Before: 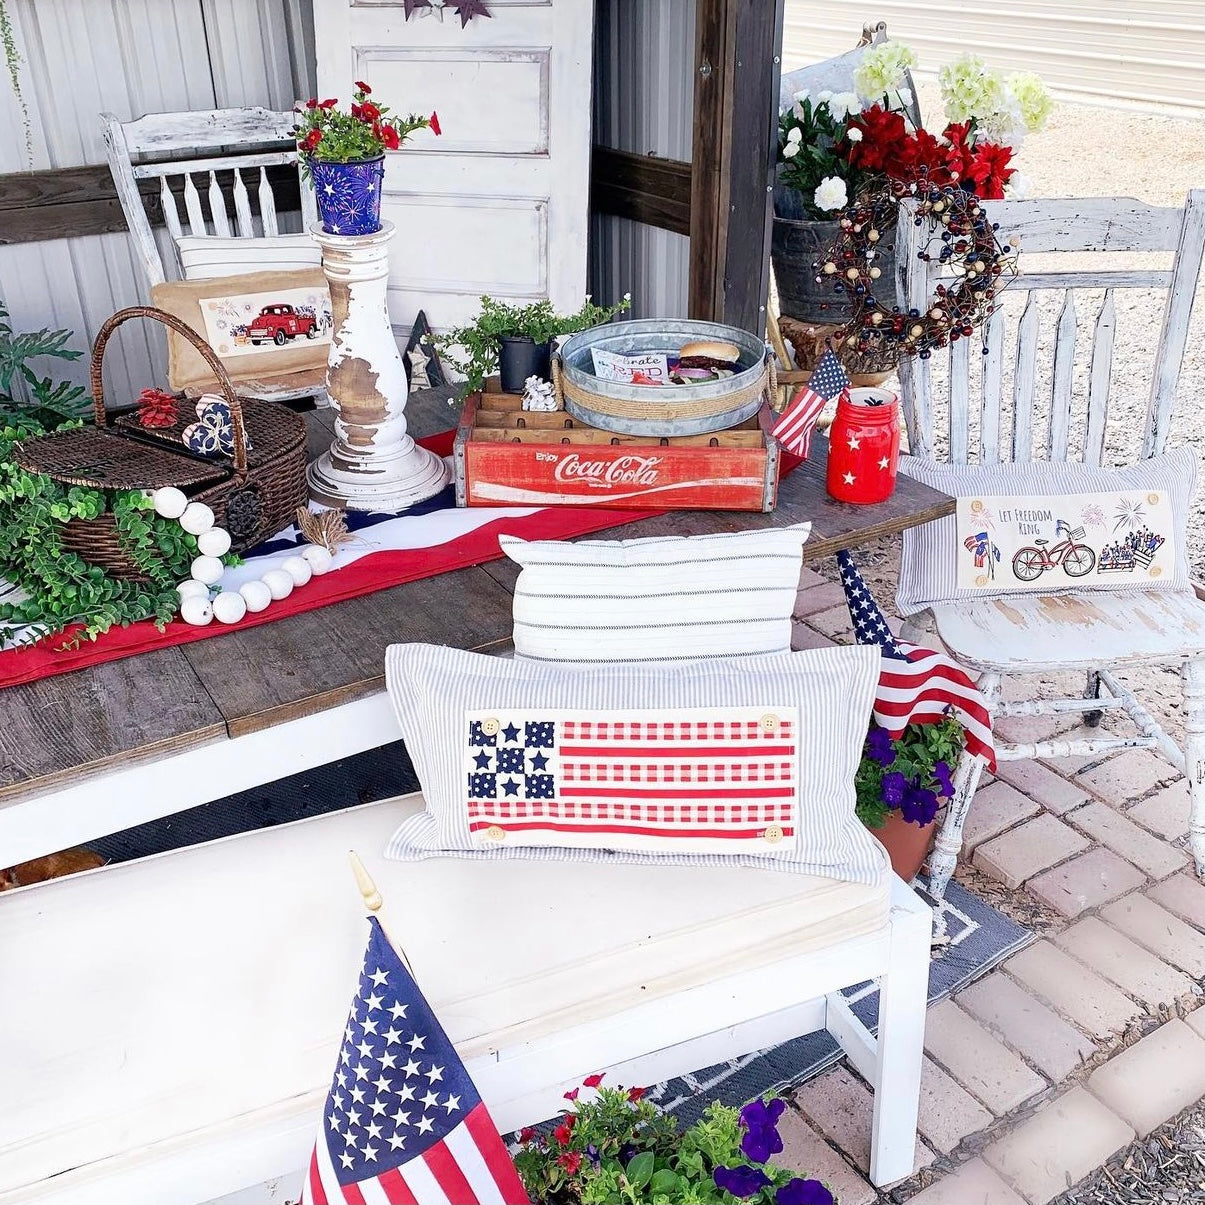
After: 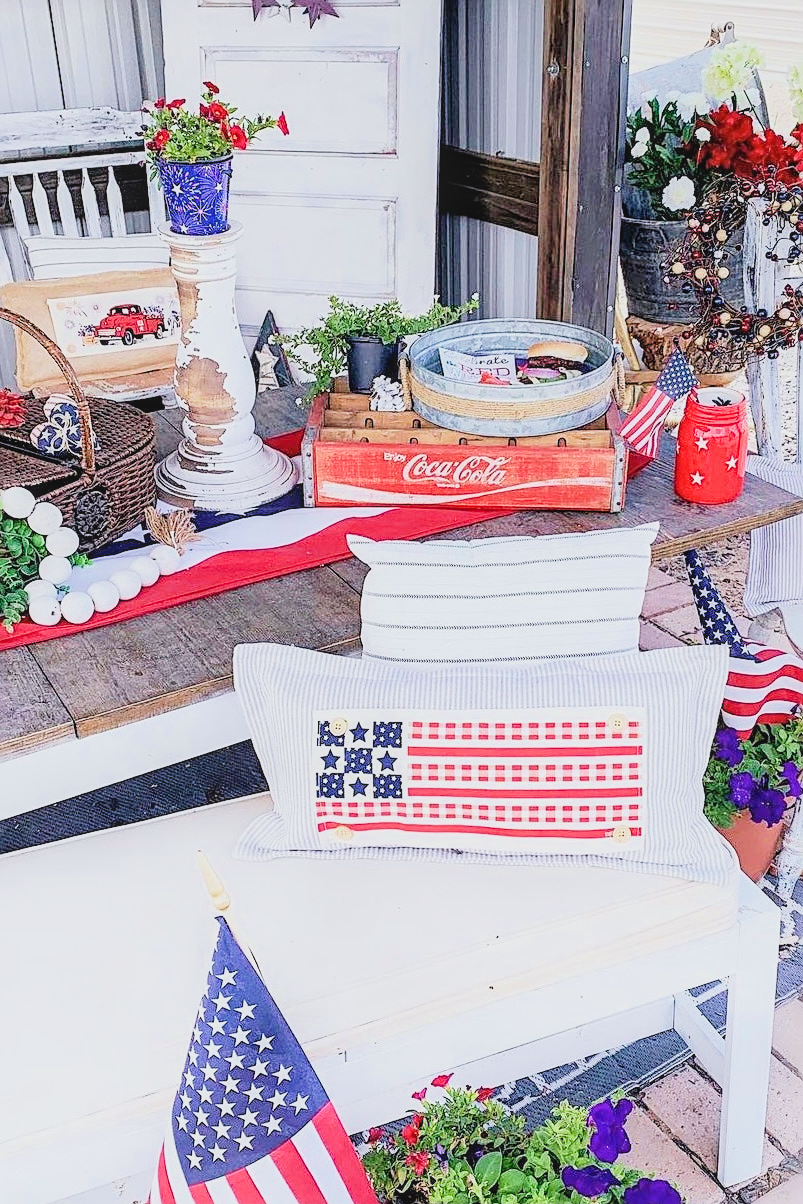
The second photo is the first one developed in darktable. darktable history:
crop and rotate: left 12.673%, right 20.66%
exposure: black level correction 0, exposure 1.3 EV, compensate exposure bias true, compensate highlight preservation false
white balance: red 0.988, blue 1.017
filmic rgb: black relative exposure -6.98 EV, white relative exposure 5.63 EV, hardness 2.86
sharpen: on, module defaults
local contrast: detail 110%
velvia: on, module defaults
